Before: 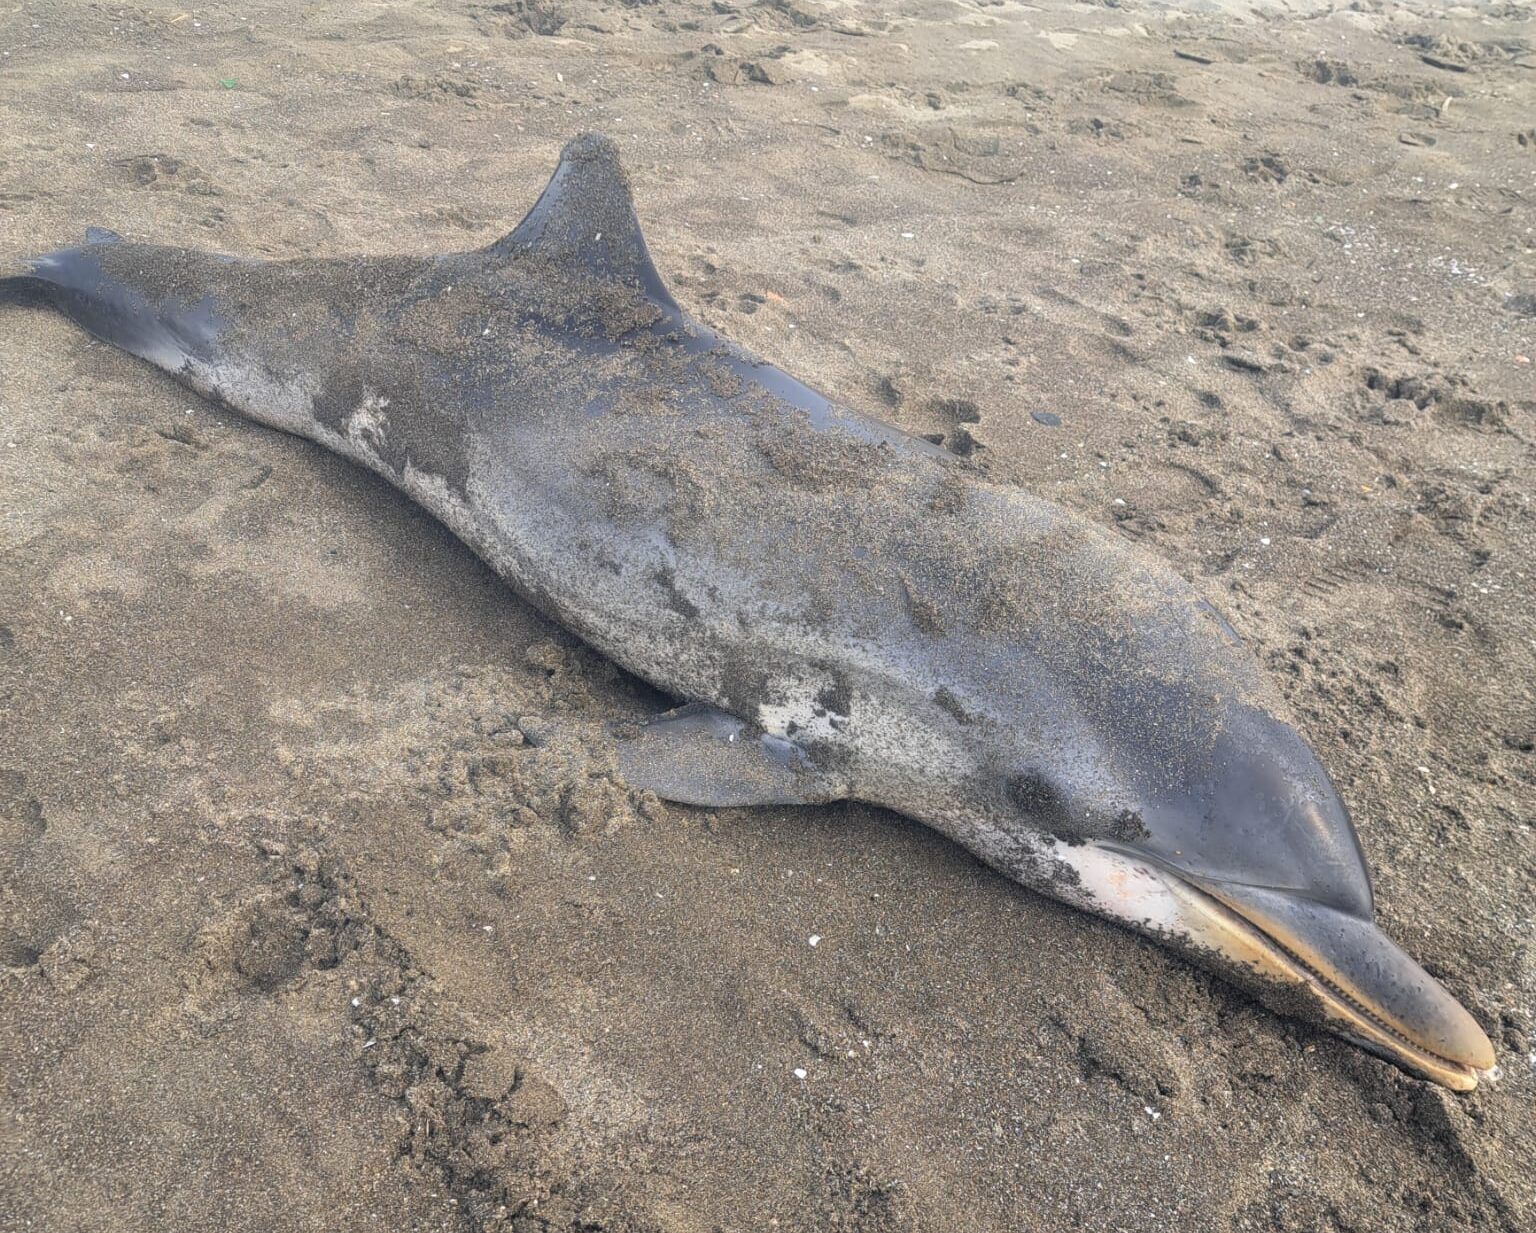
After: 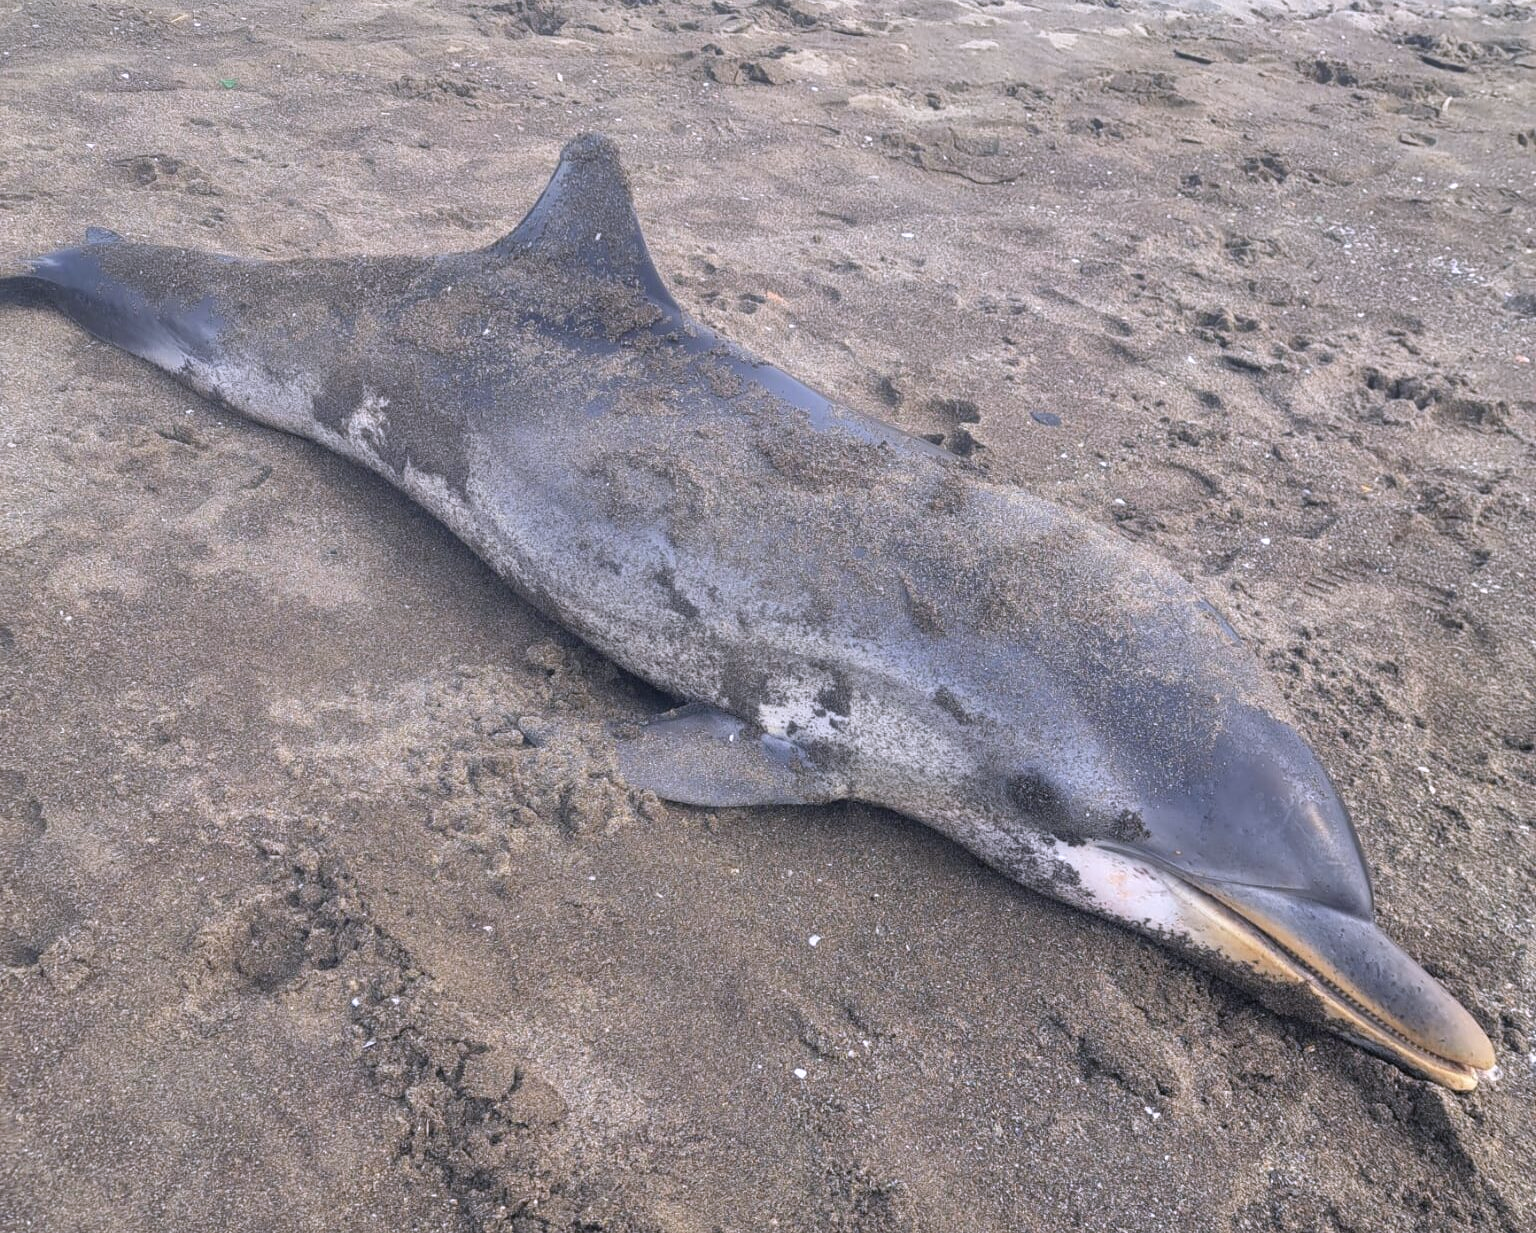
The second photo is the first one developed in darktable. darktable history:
white balance: red 1.004, blue 1.096
shadows and highlights: soften with gaussian
